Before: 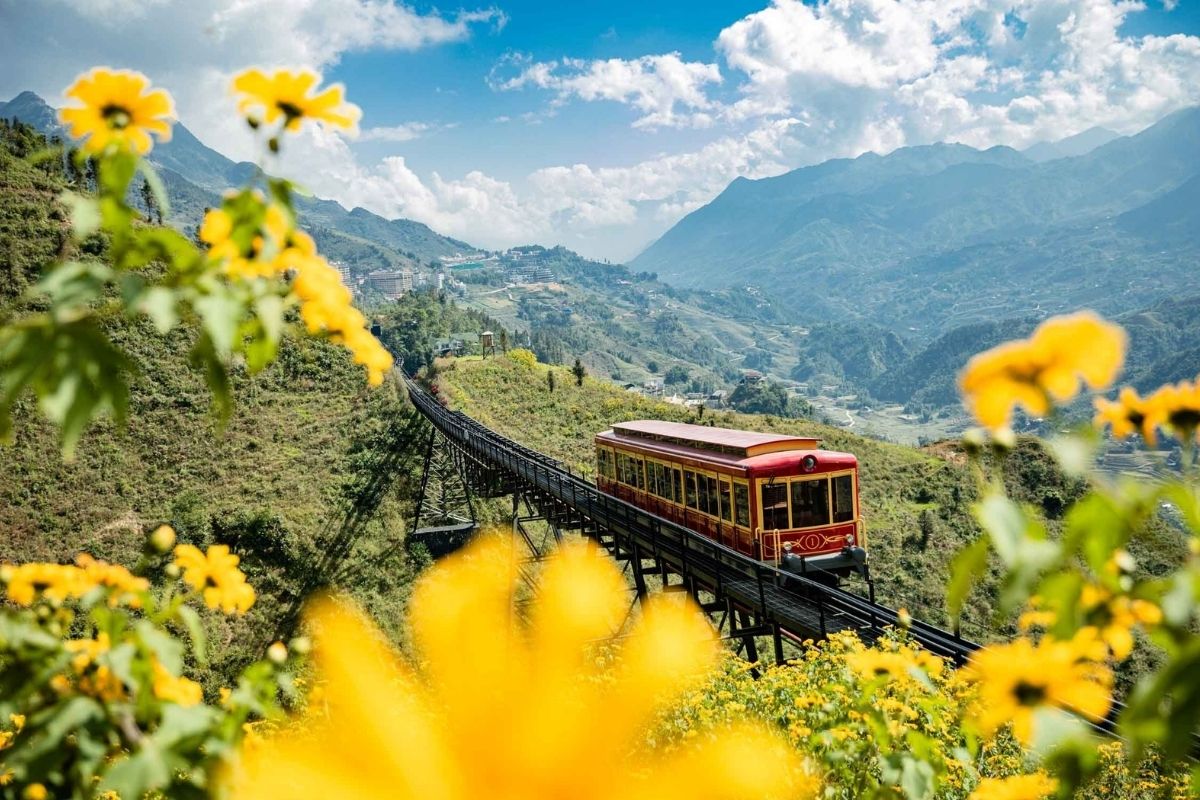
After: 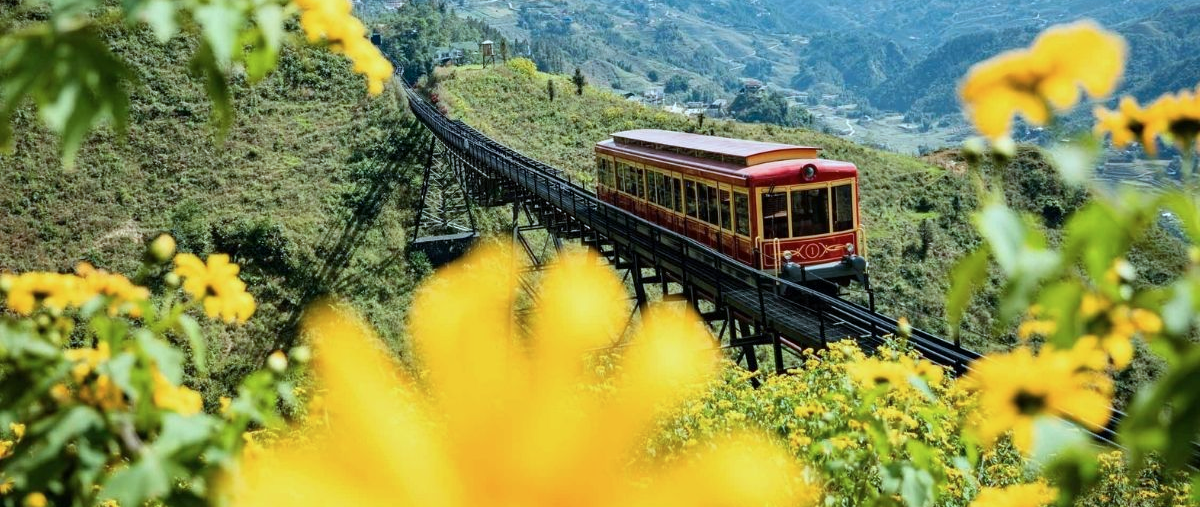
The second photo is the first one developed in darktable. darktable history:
crop and rotate: top 36.517%
color calibration: illuminant Planckian (black body), x 0.375, y 0.374, temperature 4114.01 K
